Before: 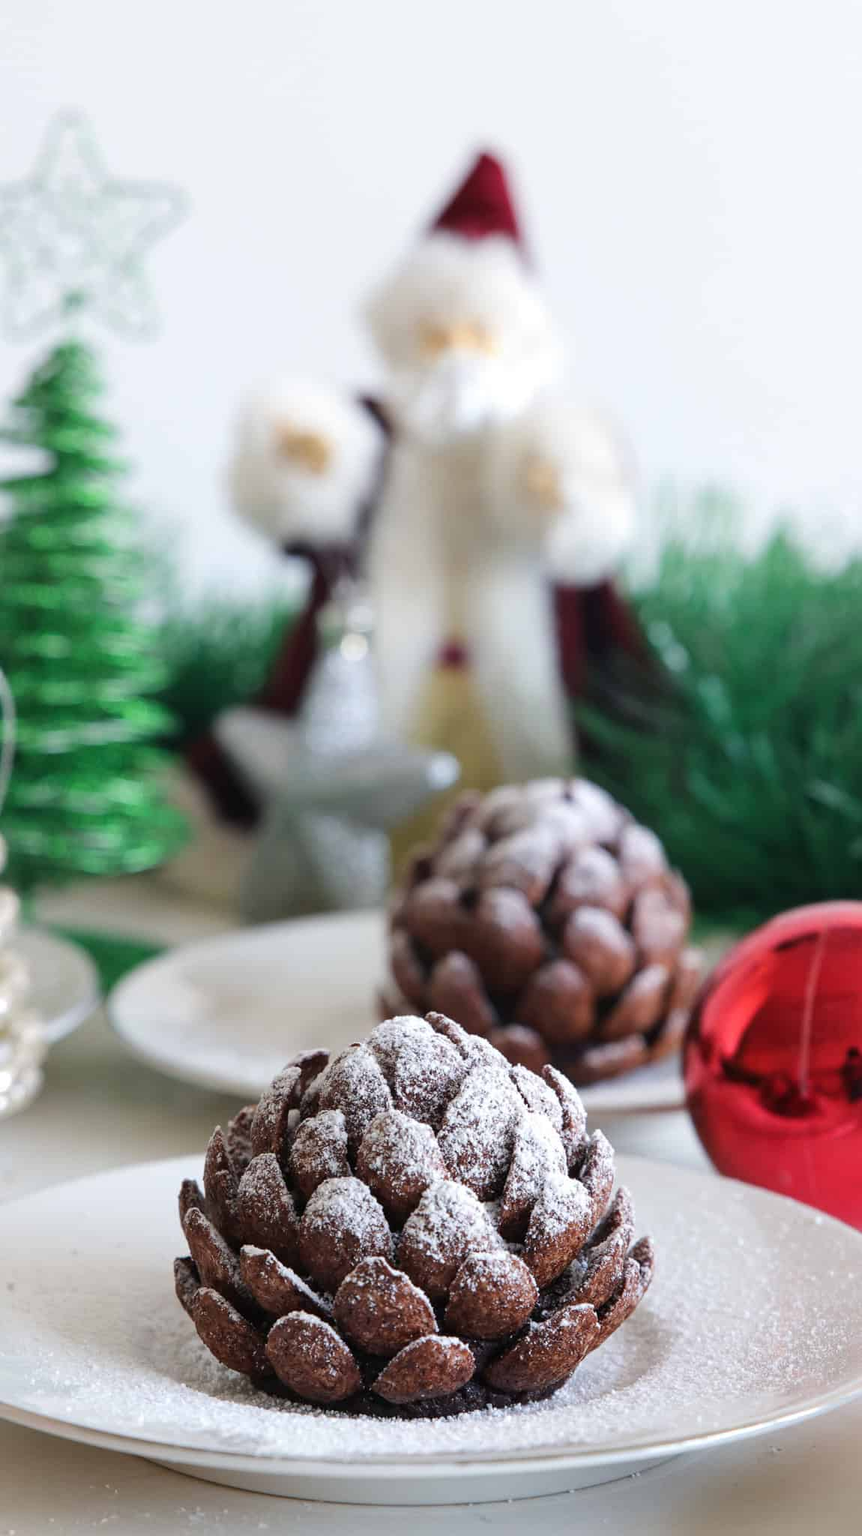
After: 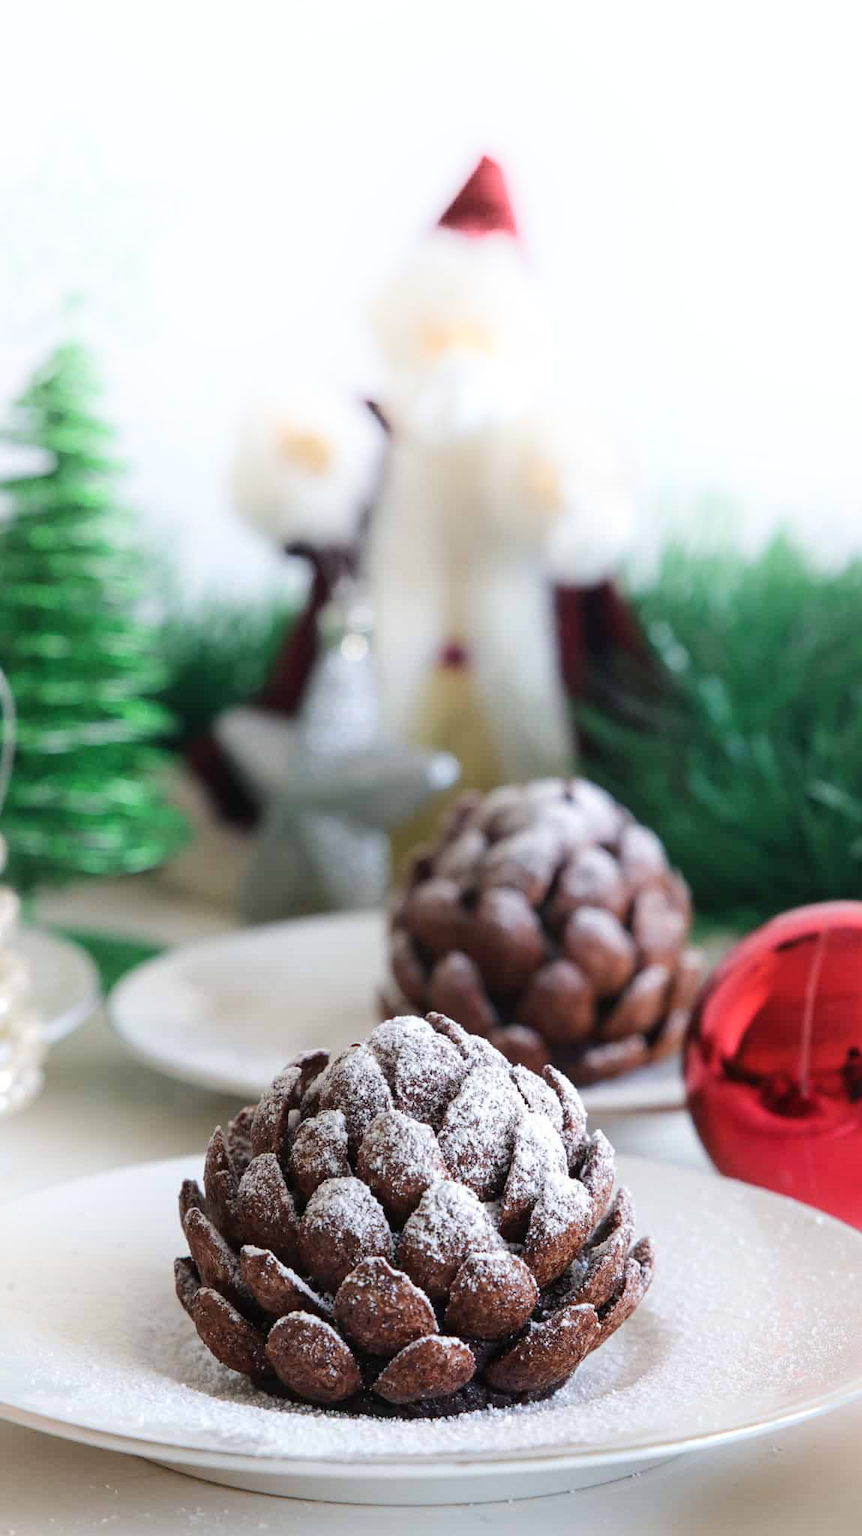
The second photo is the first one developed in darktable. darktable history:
shadows and highlights: highlights 70.7, soften with gaussian
rotate and perspective: automatic cropping original format, crop left 0, crop top 0
